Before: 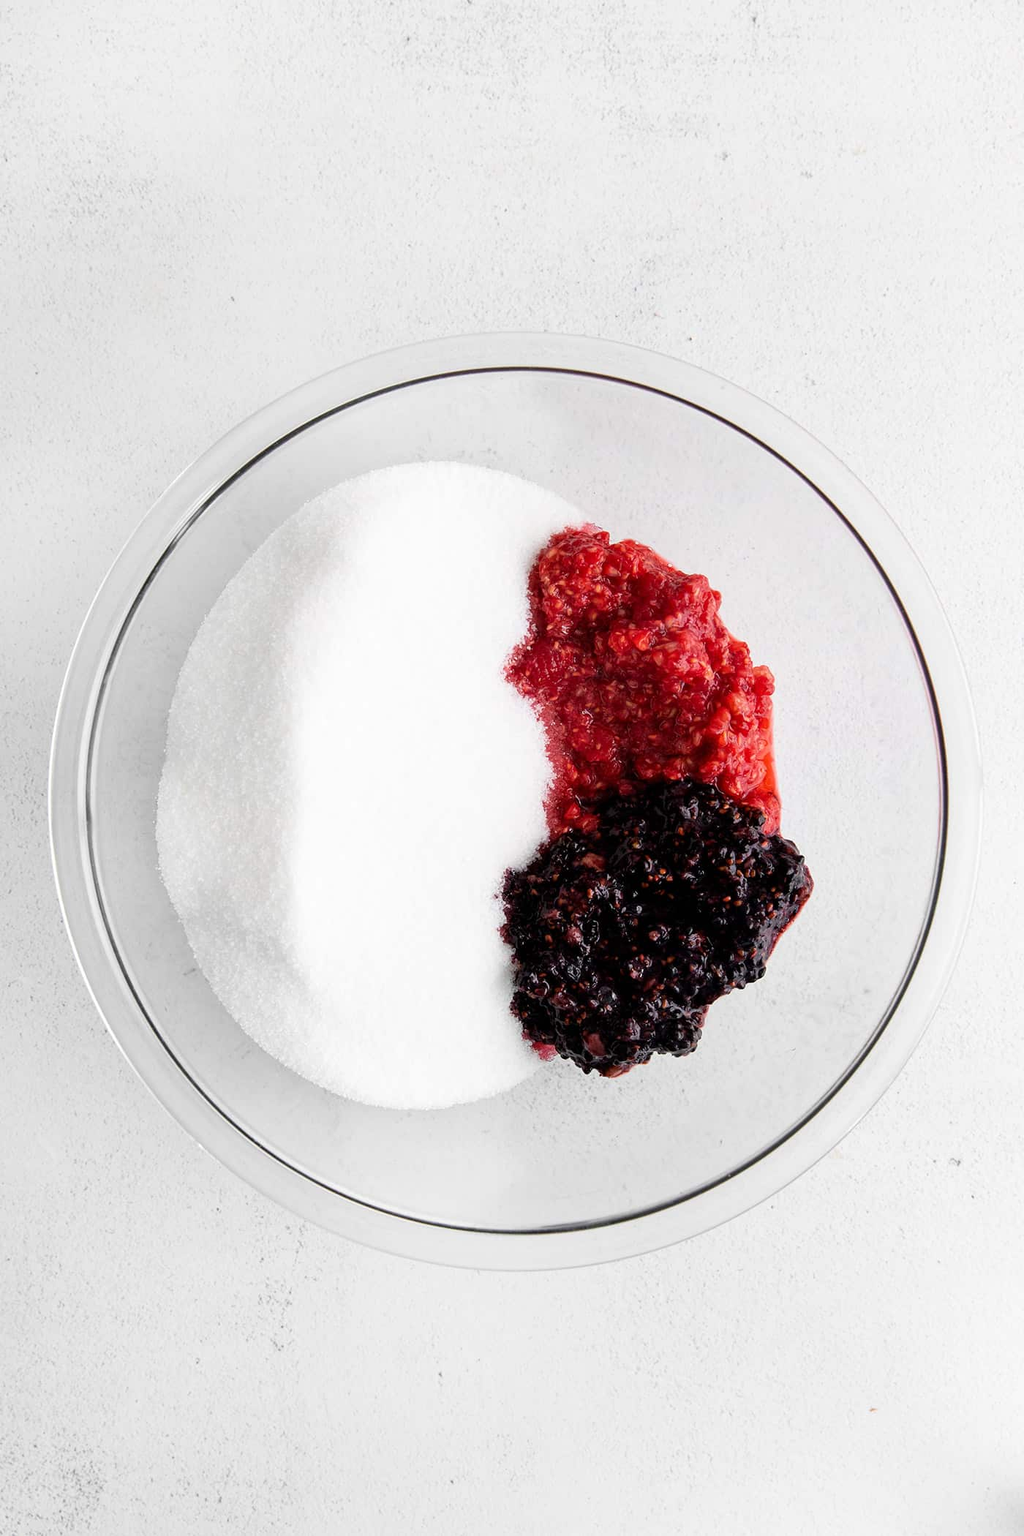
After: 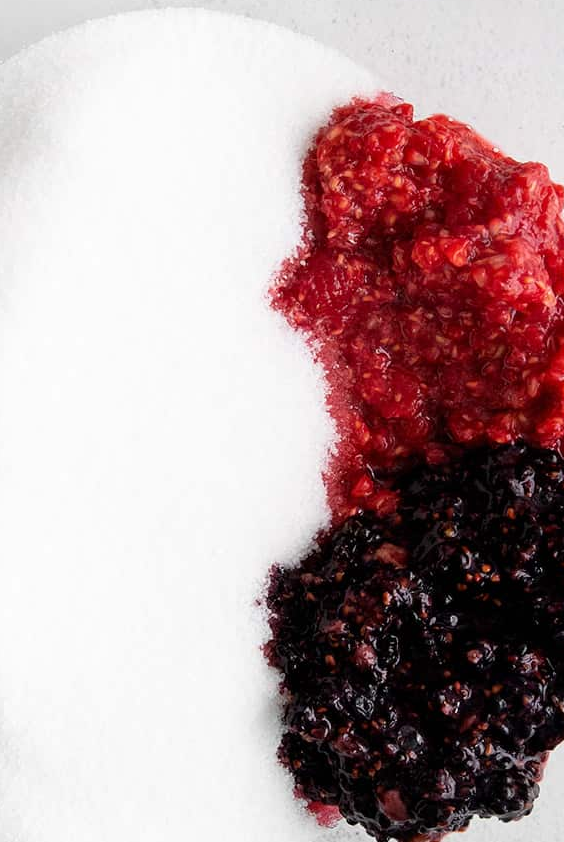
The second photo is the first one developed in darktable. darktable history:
crop: left 30.039%, top 29.71%, right 29.665%, bottom 30.165%
